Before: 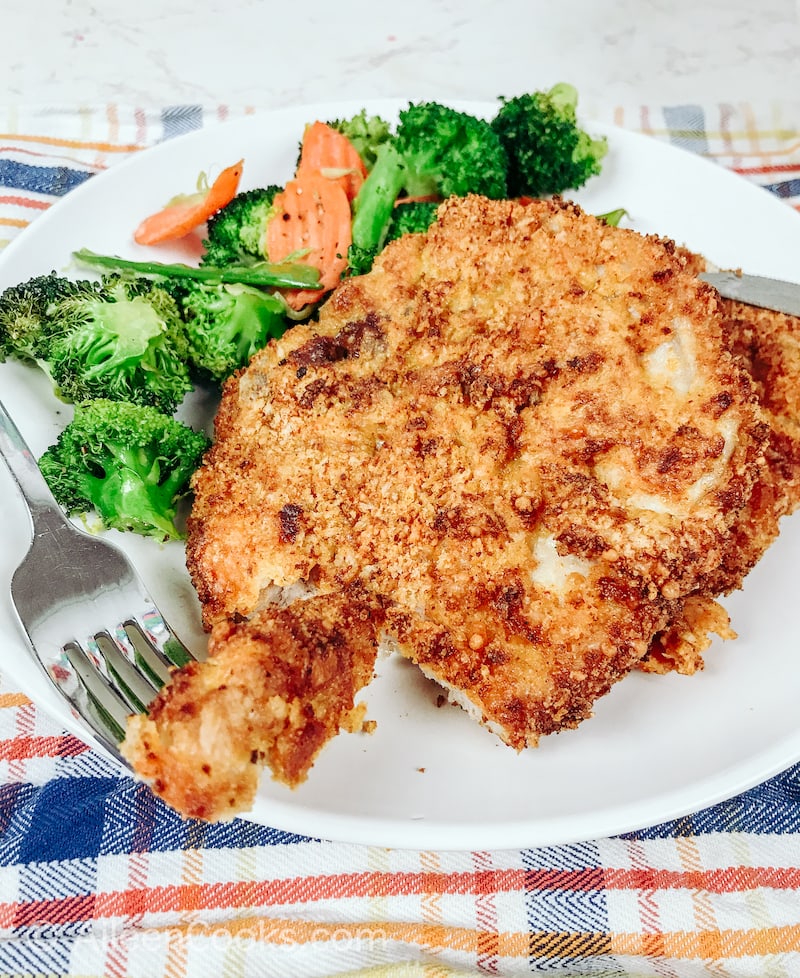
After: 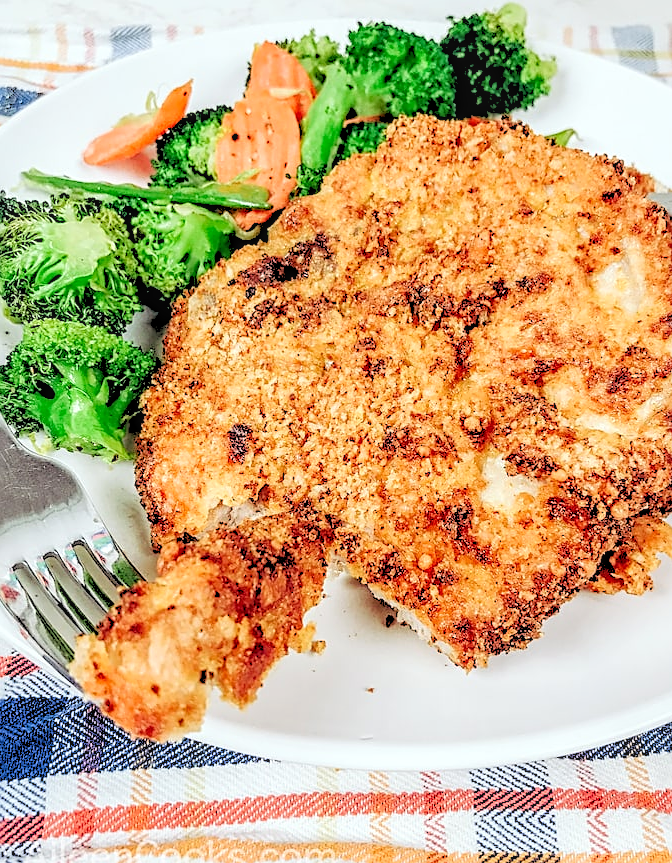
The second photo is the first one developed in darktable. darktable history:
local contrast: on, module defaults
rgb levels: levels [[0.027, 0.429, 0.996], [0, 0.5, 1], [0, 0.5, 1]]
crop: left 6.446%, top 8.188%, right 9.538%, bottom 3.548%
sharpen: on, module defaults
